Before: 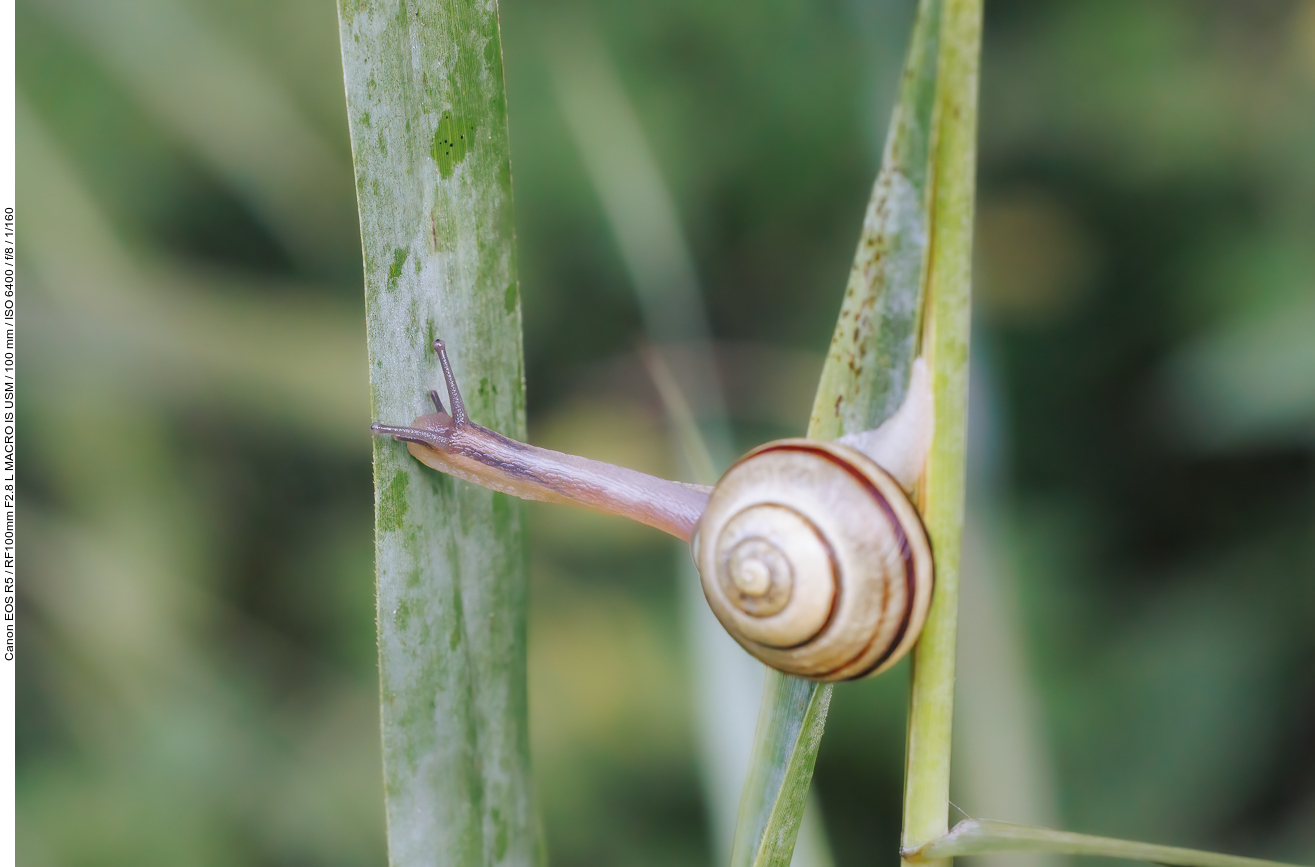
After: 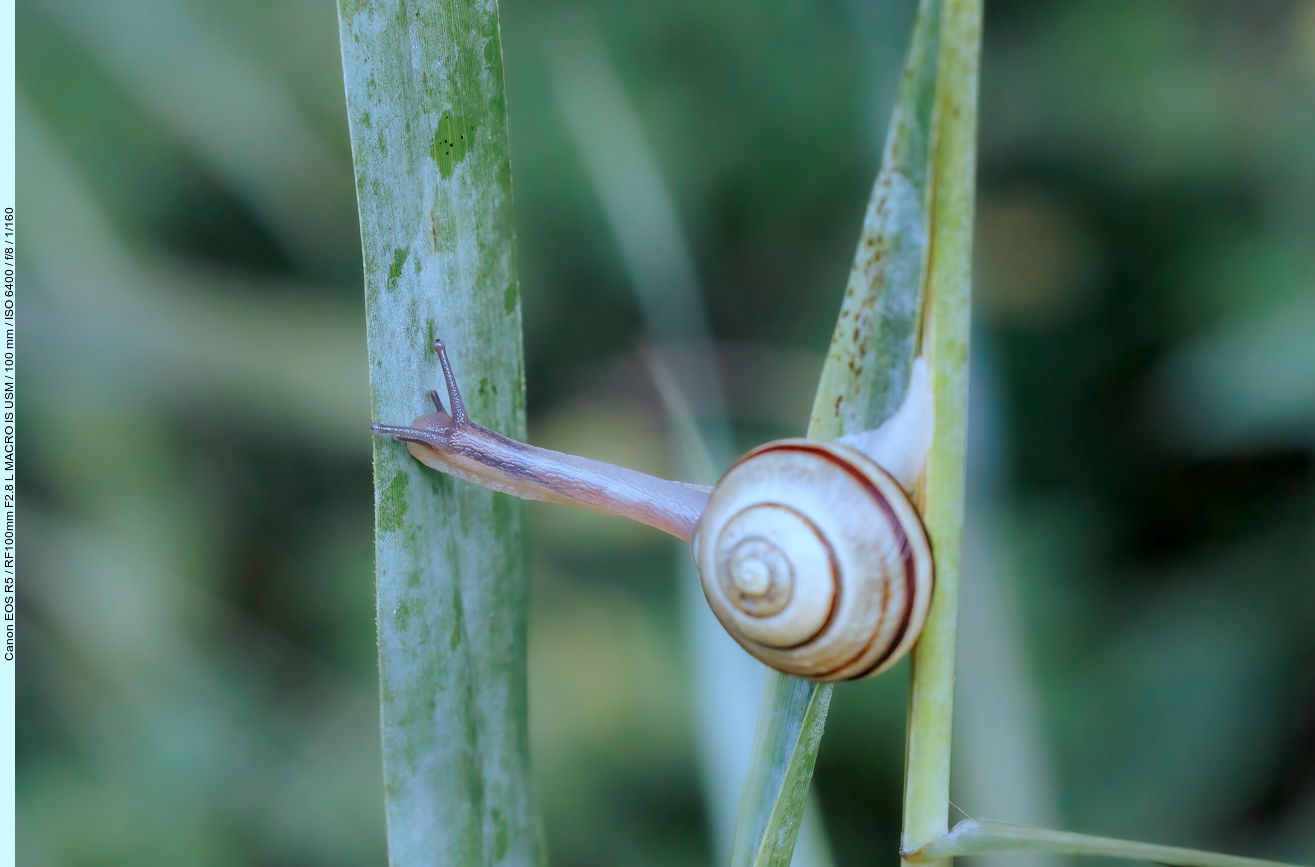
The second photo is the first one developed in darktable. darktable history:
exposure: black level correction 0.009, exposure -0.164 EV, compensate exposure bias true, compensate highlight preservation false
color correction: highlights a* -8.73, highlights b* -23.02
